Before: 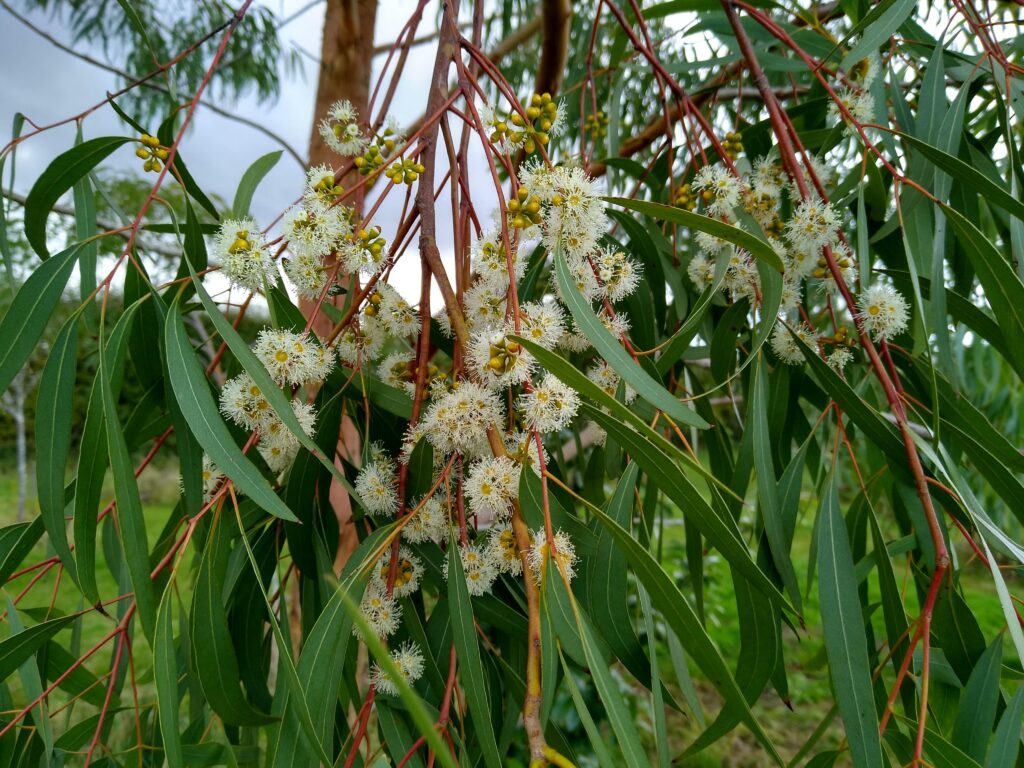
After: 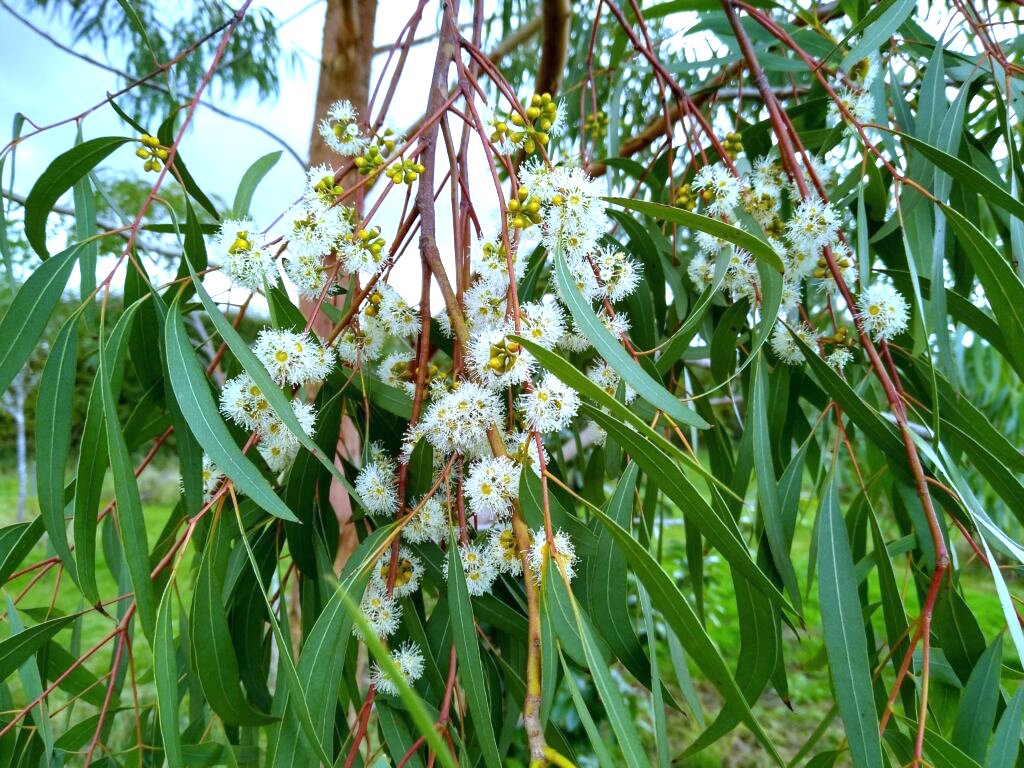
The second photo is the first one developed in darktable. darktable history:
exposure: black level correction 0, exposure 1 EV, compensate exposure bias true, compensate highlight preservation false
white balance: red 0.871, blue 1.249
